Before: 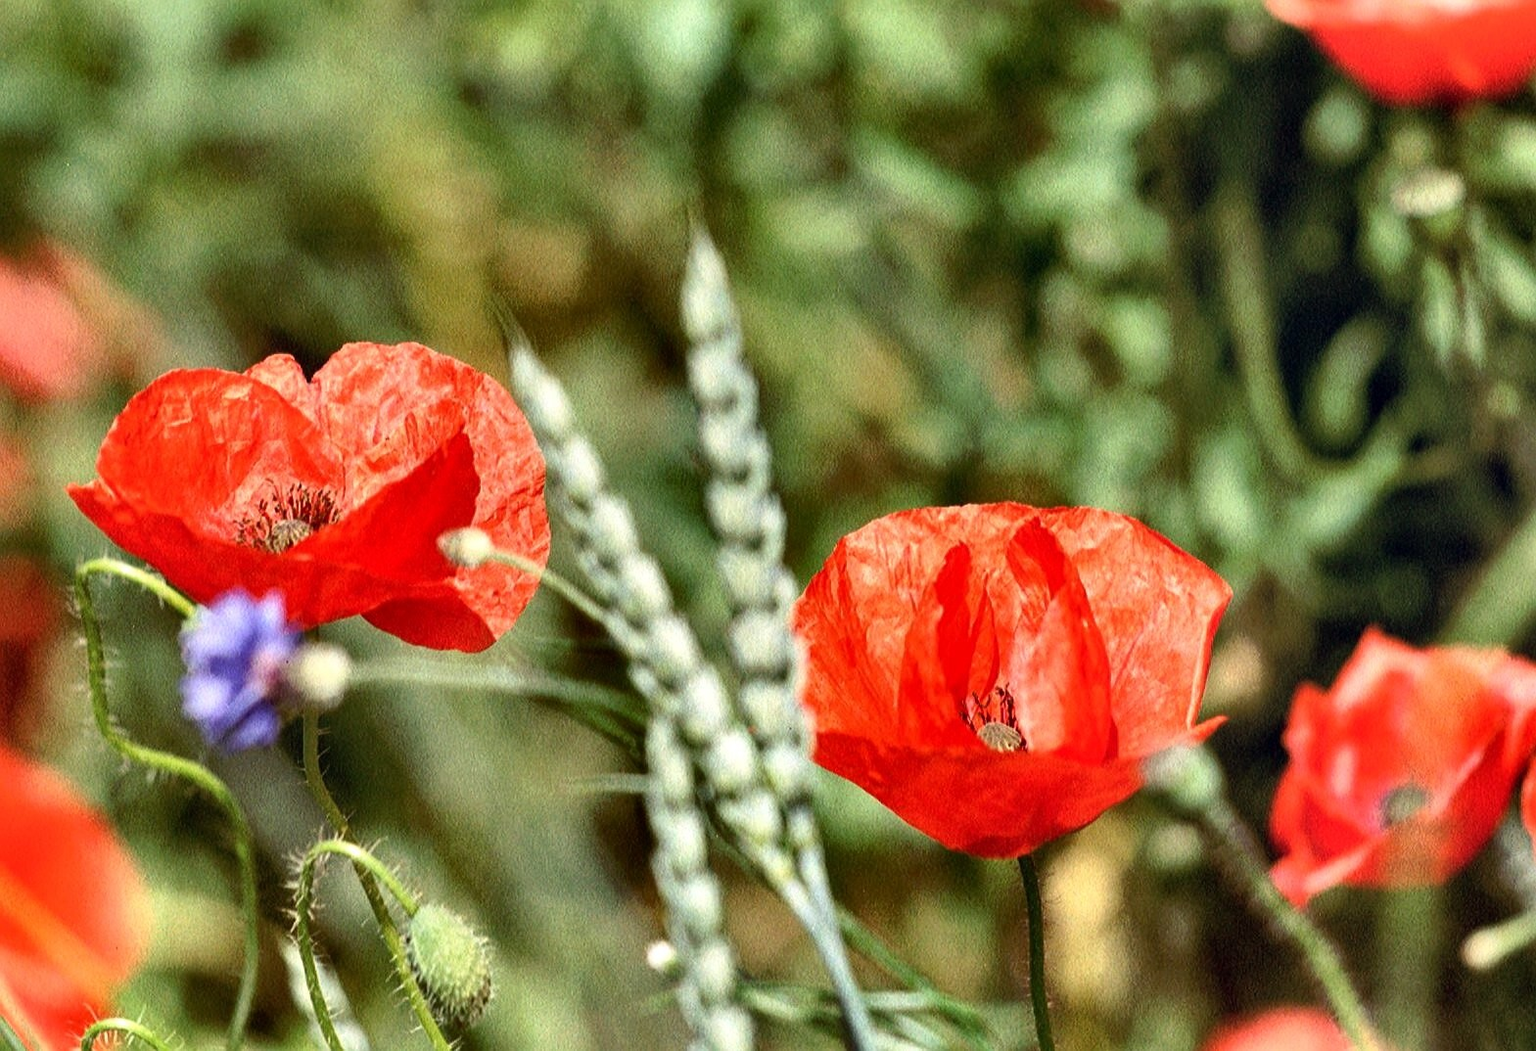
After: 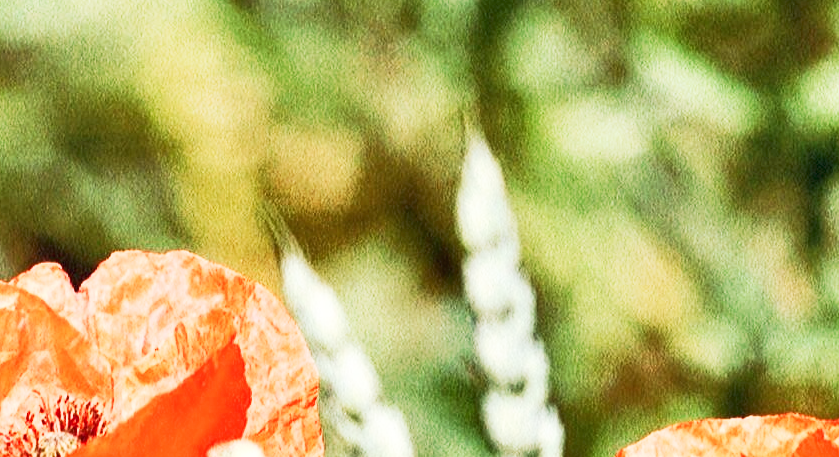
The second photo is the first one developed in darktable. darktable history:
tone curve: curves: ch0 [(0, 0) (0.003, 0.015) (0.011, 0.025) (0.025, 0.056) (0.044, 0.104) (0.069, 0.139) (0.1, 0.181) (0.136, 0.226) (0.177, 0.28) (0.224, 0.346) (0.277, 0.42) (0.335, 0.505) (0.399, 0.594) (0.468, 0.699) (0.543, 0.776) (0.623, 0.848) (0.709, 0.893) (0.801, 0.93) (0.898, 0.97) (1, 1)], preserve colors none
crop: left 15.291%, top 9.295%, right 31.219%, bottom 48.081%
shadows and highlights: shadows 0.42, highlights 38.66
